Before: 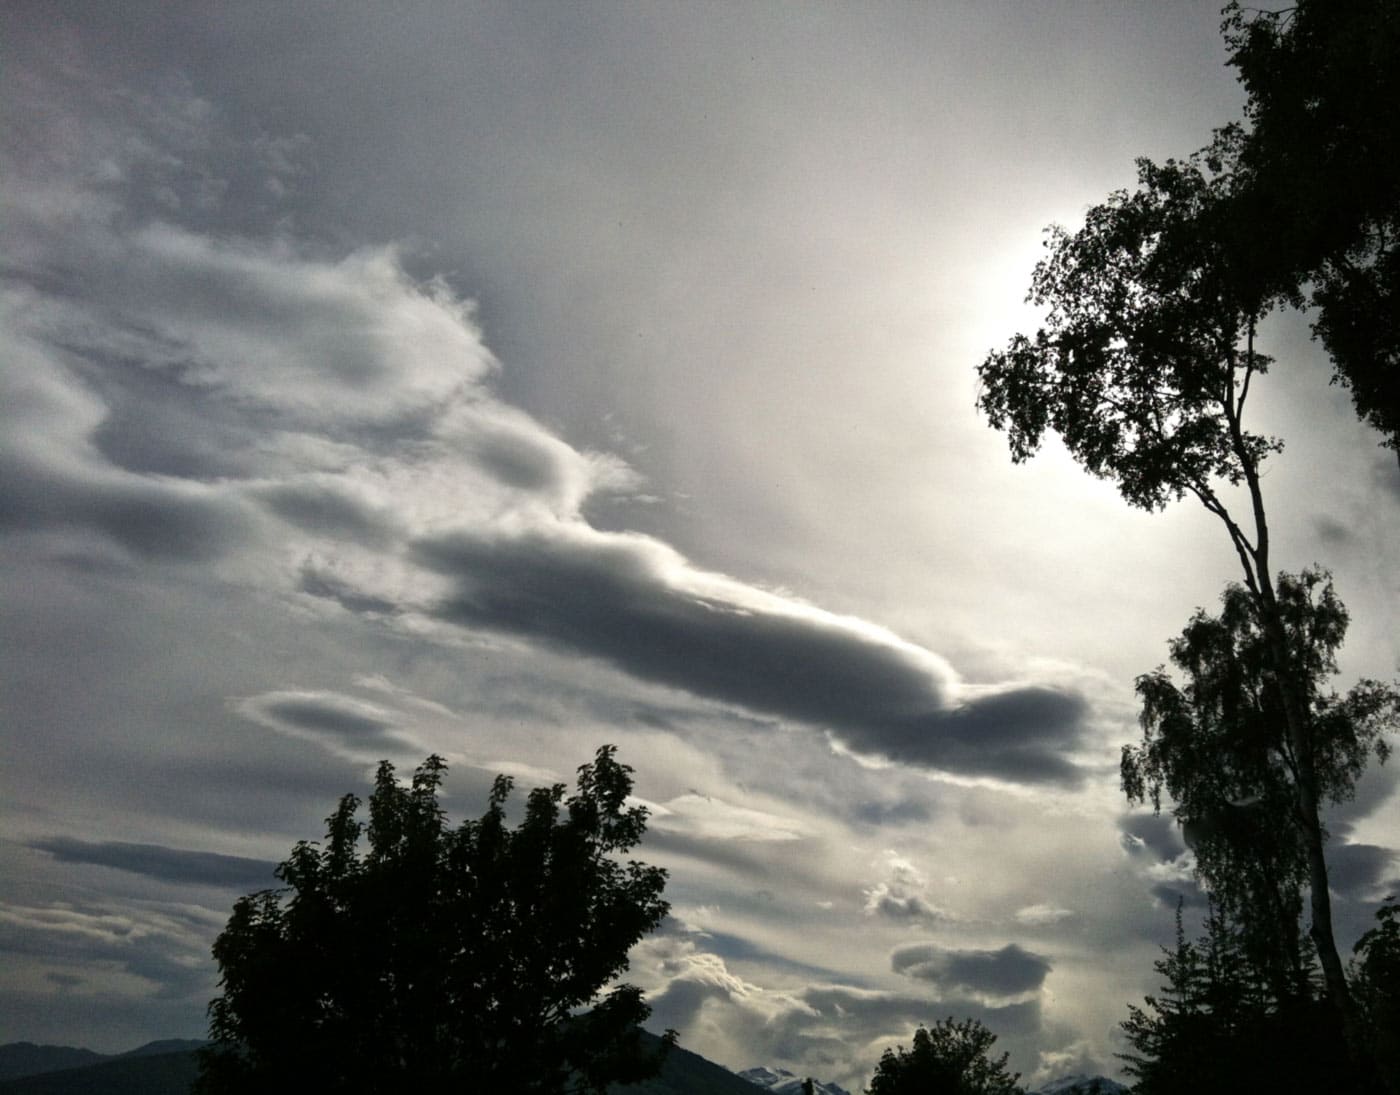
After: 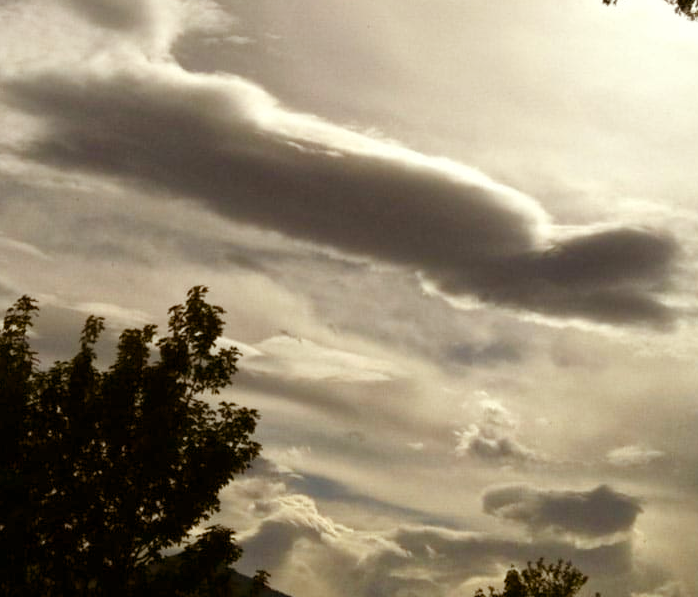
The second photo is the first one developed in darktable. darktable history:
color balance rgb: power › luminance 9.778%, power › chroma 2.81%, power › hue 59.22°, perceptual saturation grading › global saturation 20%, perceptual saturation grading › highlights -25.79%, perceptual saturation grading › shadows 25.969%, global vibrance 11.124%
crop: left 29.269%, top 41.957%, right 20.82%, bottom 3.479%
